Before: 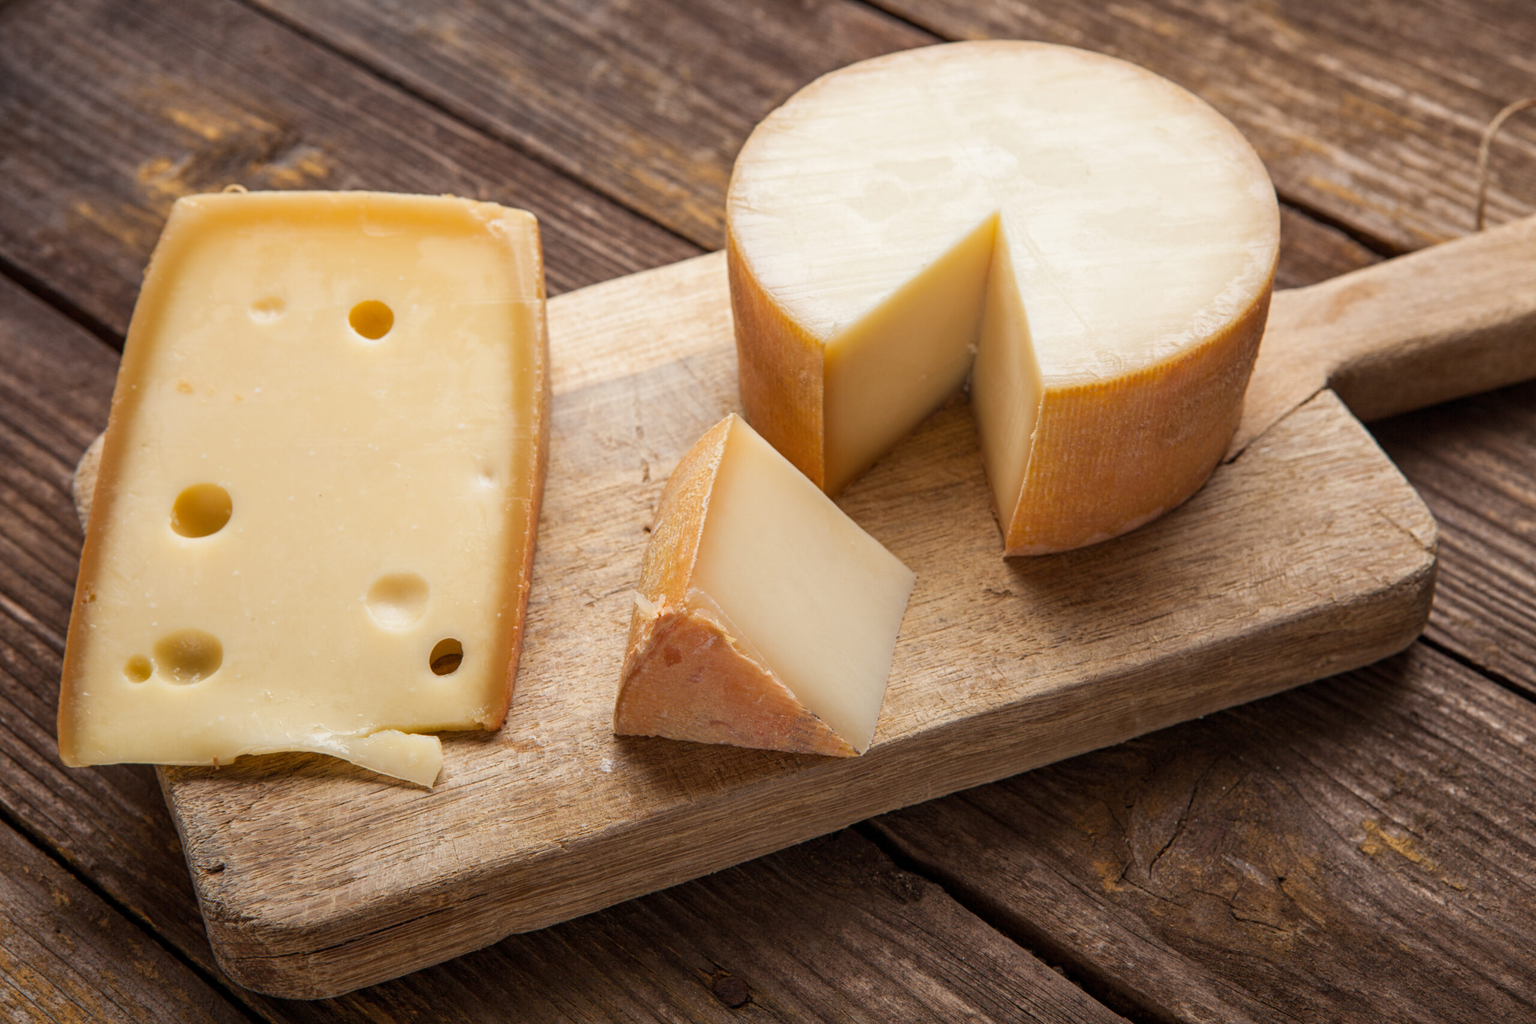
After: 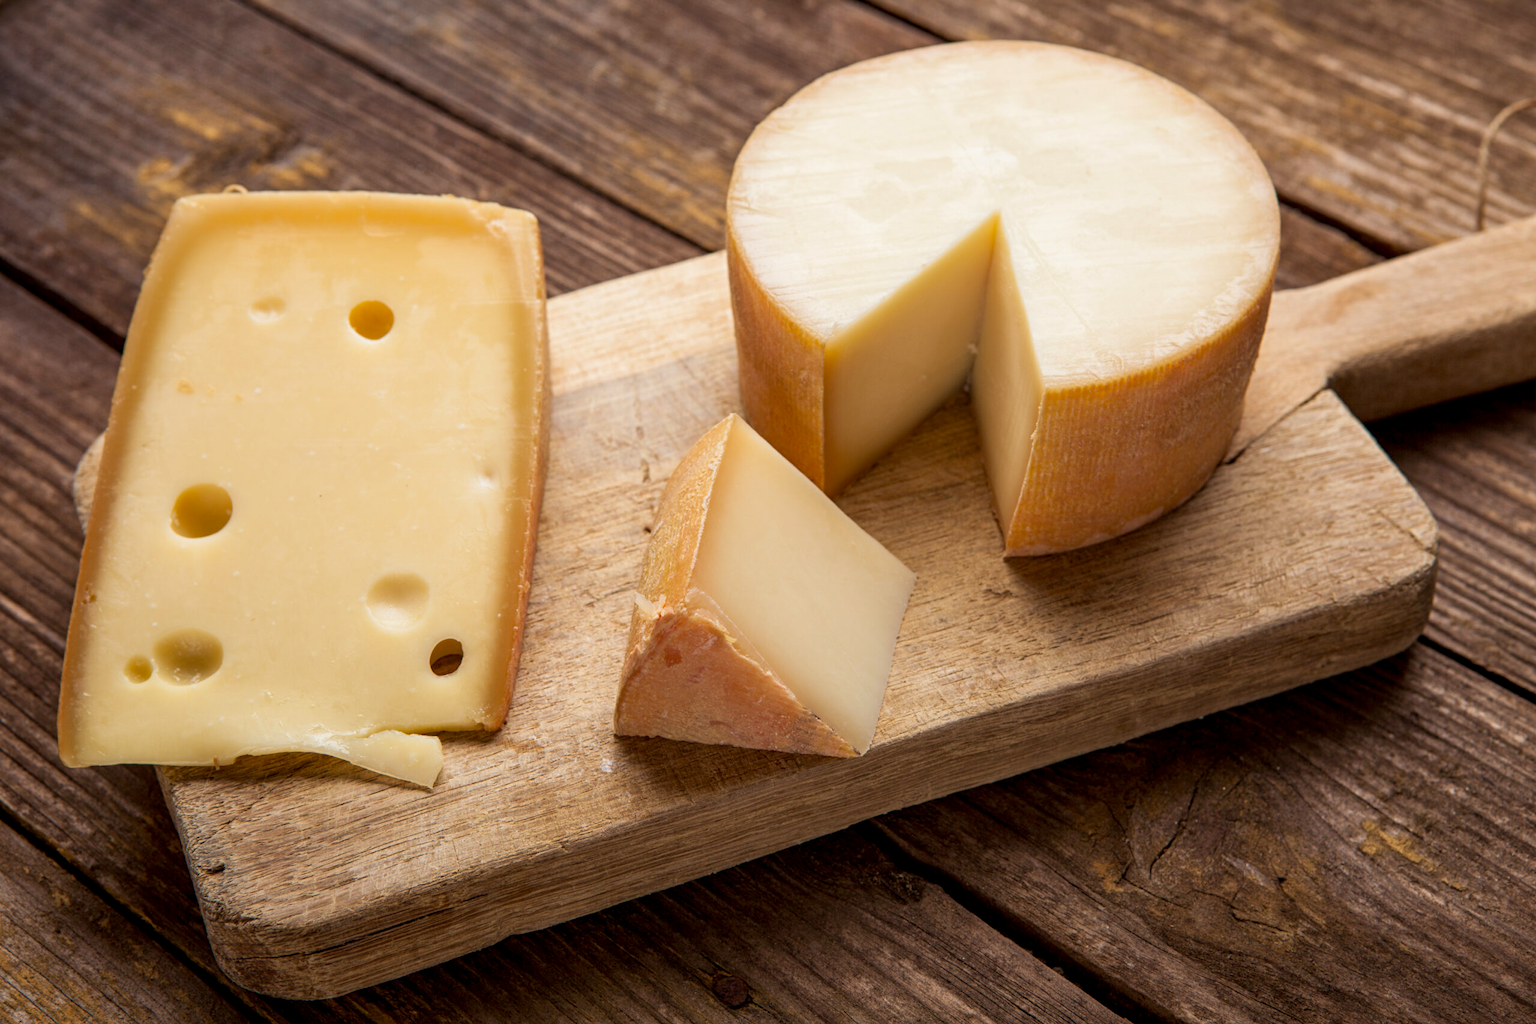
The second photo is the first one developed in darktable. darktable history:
exposure: black level correction 0.005, exposure 0.001 EV, compensate highlight preservation false
velvia: on, module defaults
